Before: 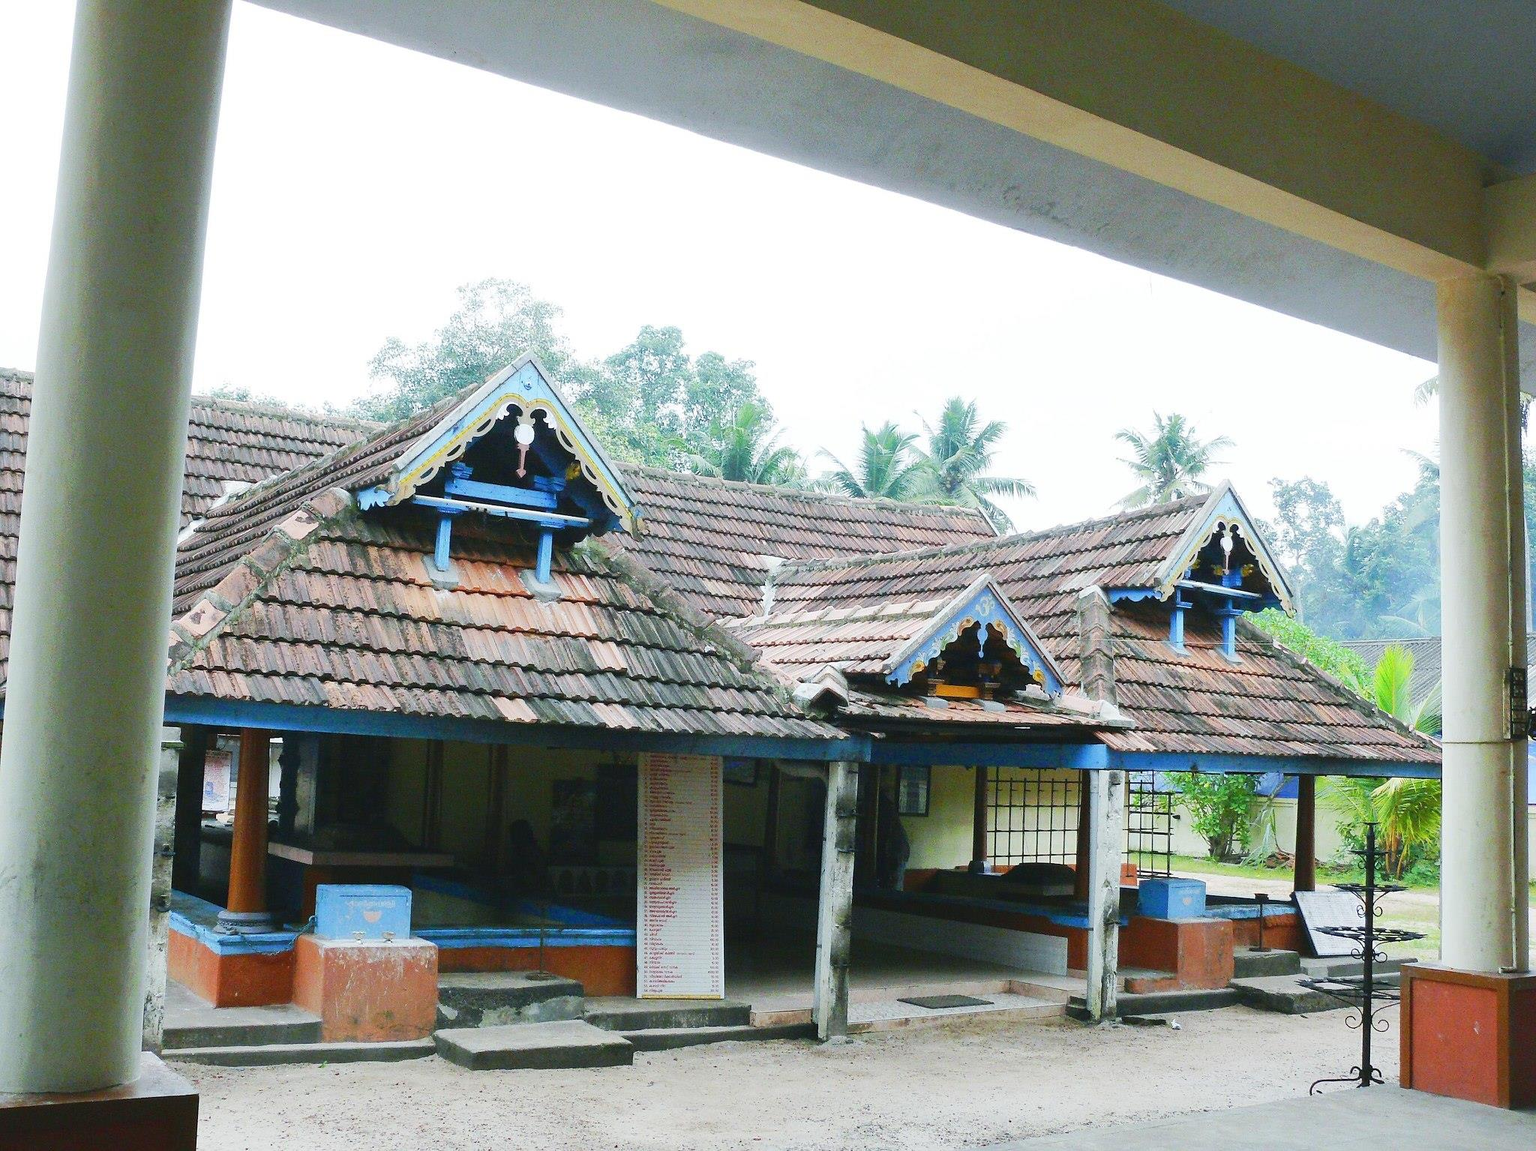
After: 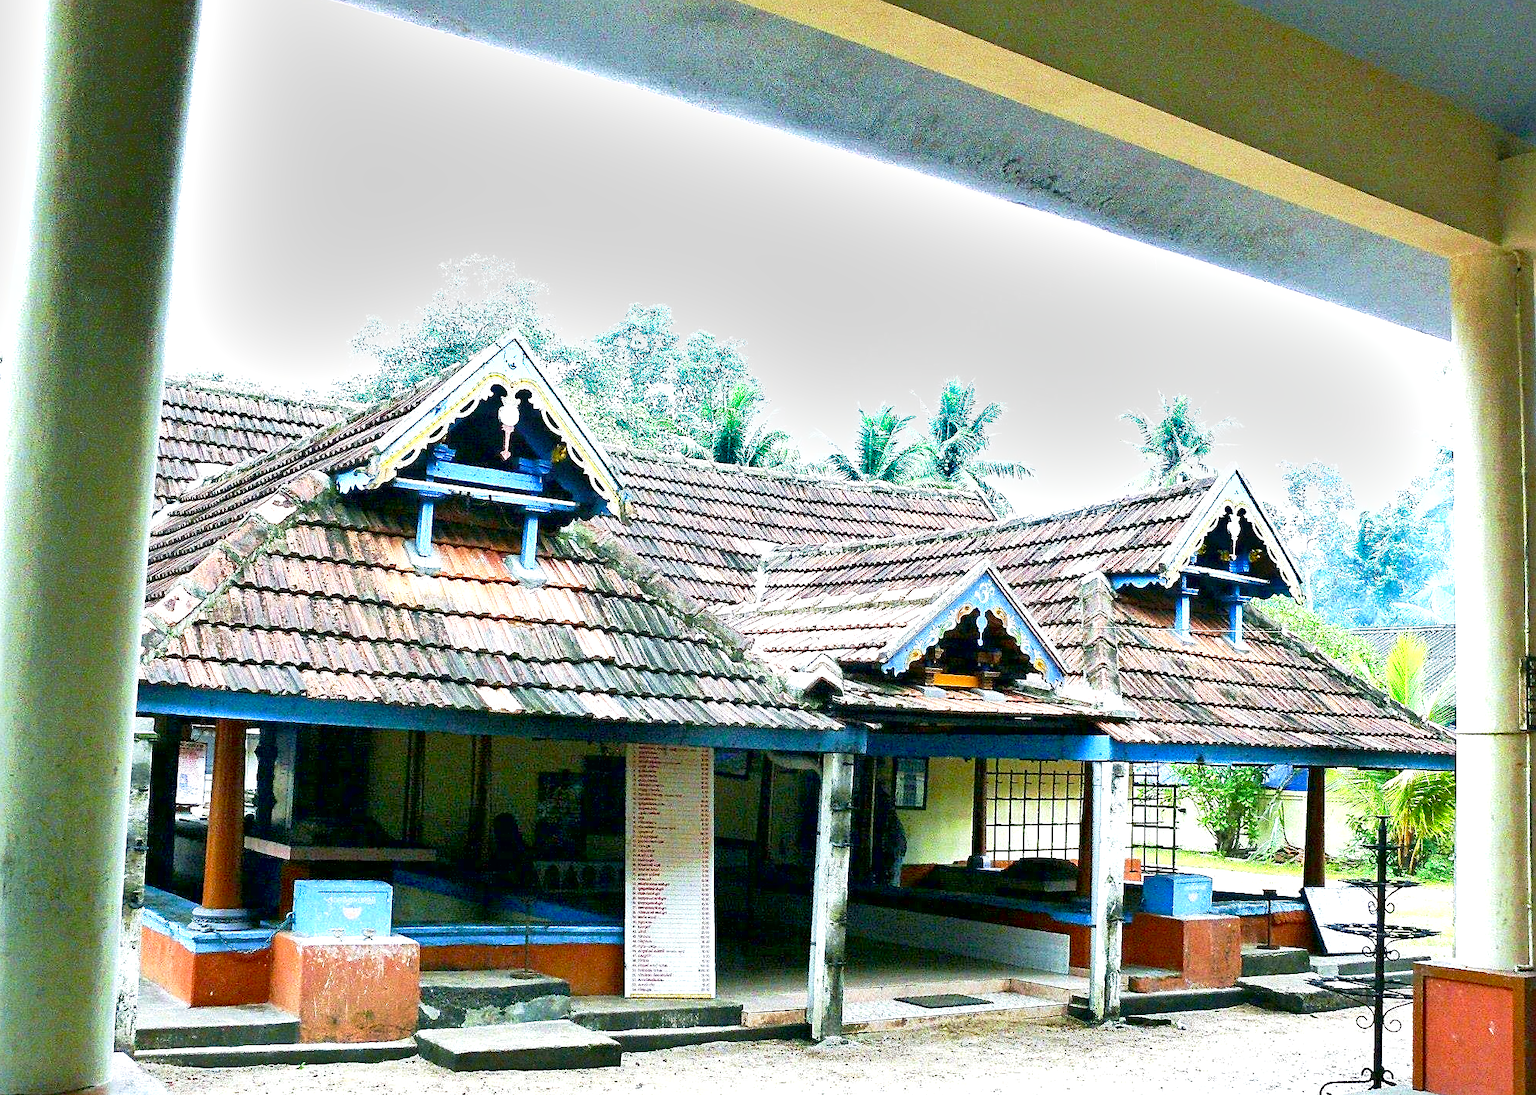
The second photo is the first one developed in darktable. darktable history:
exposure: black level correction 0.01, exposure 1 EV, compensate highlight preservation false
local contrast: mode bilateral grid, contrast 21, coarseness 51, detail 119%, midtone range 0.2
shadows and highlights: soften with gaussian
haze removal: compatibility mode true, adaptive false
crop: left 2.054%, top 2.82%, right 1.022%, bottom 4.981%
velvia: on, module defaults
sharpen: on, module defaults
